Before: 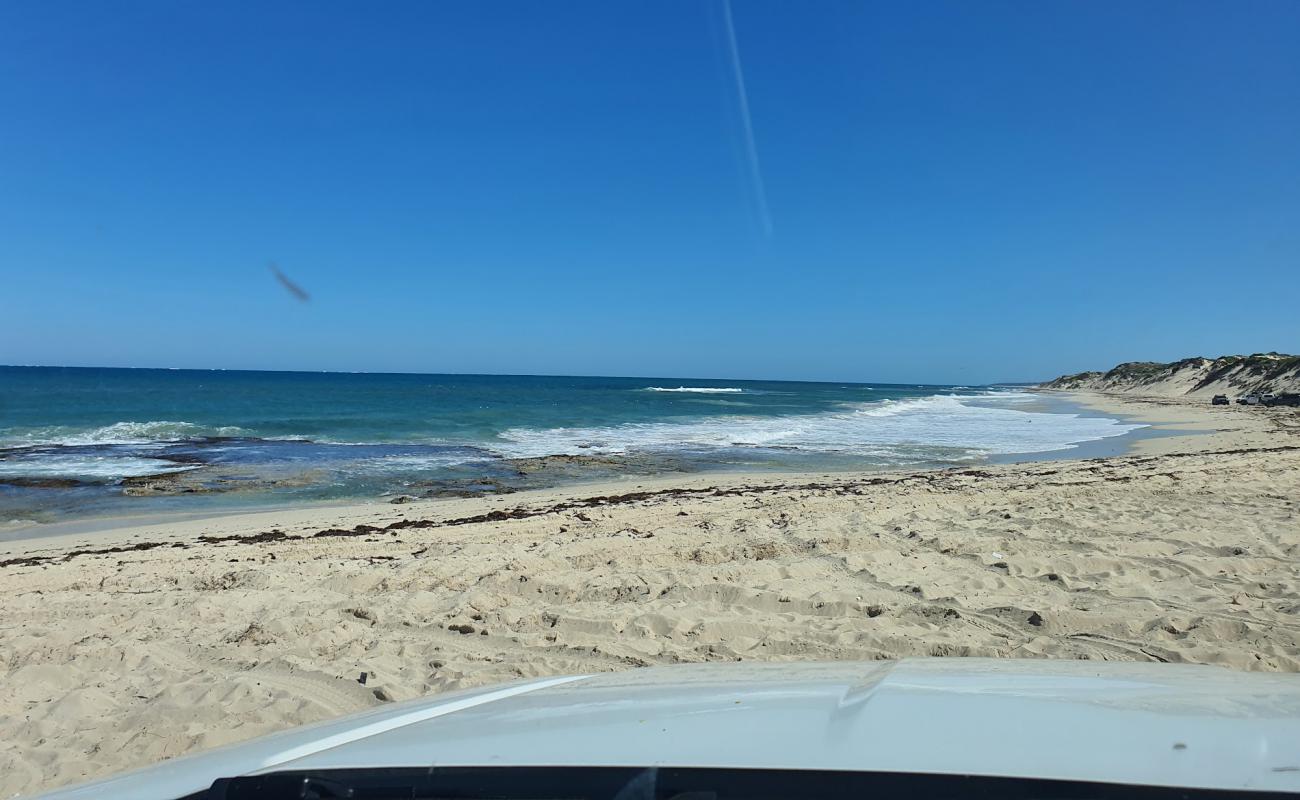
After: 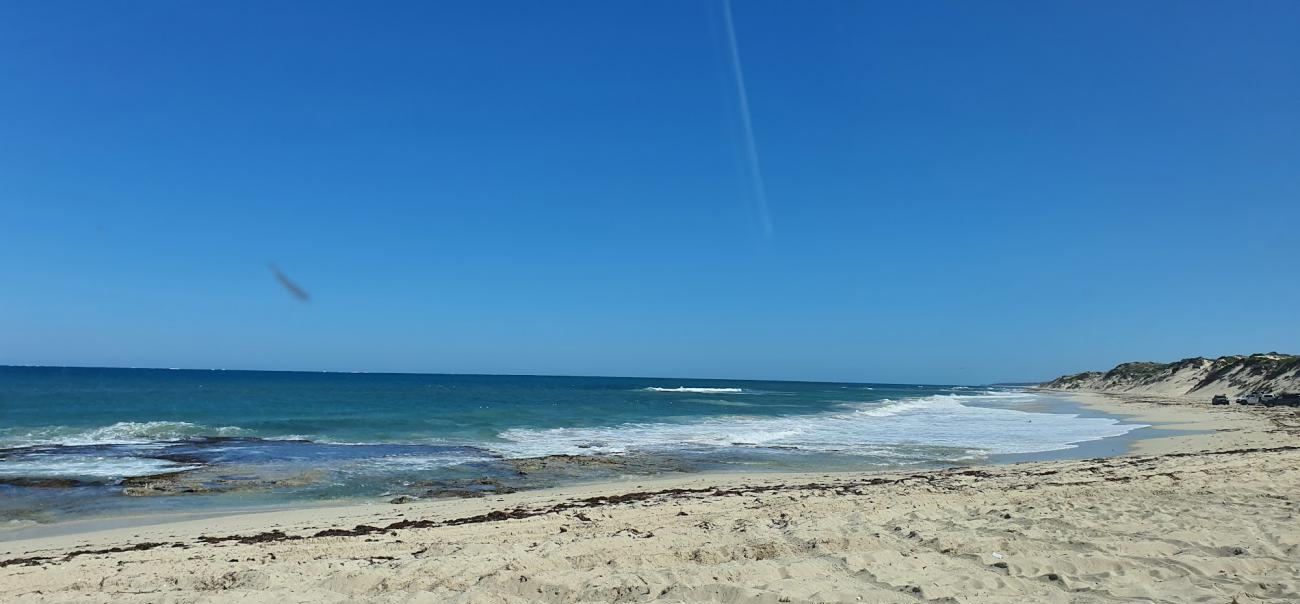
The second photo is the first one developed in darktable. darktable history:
crop: bottom 24.445%
